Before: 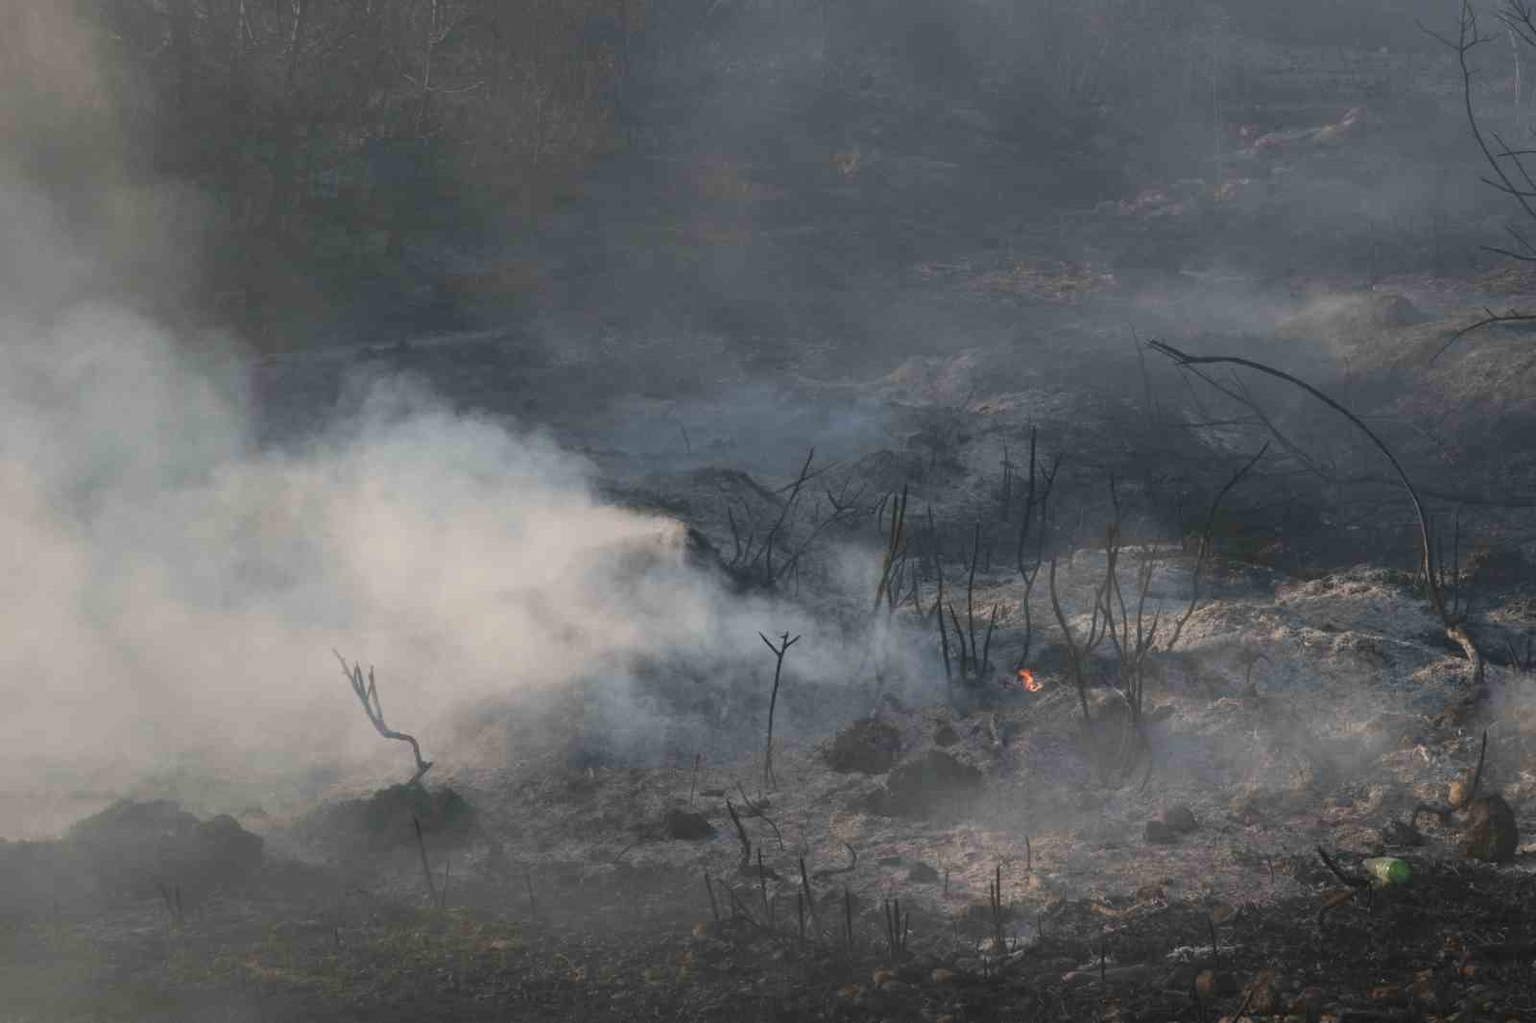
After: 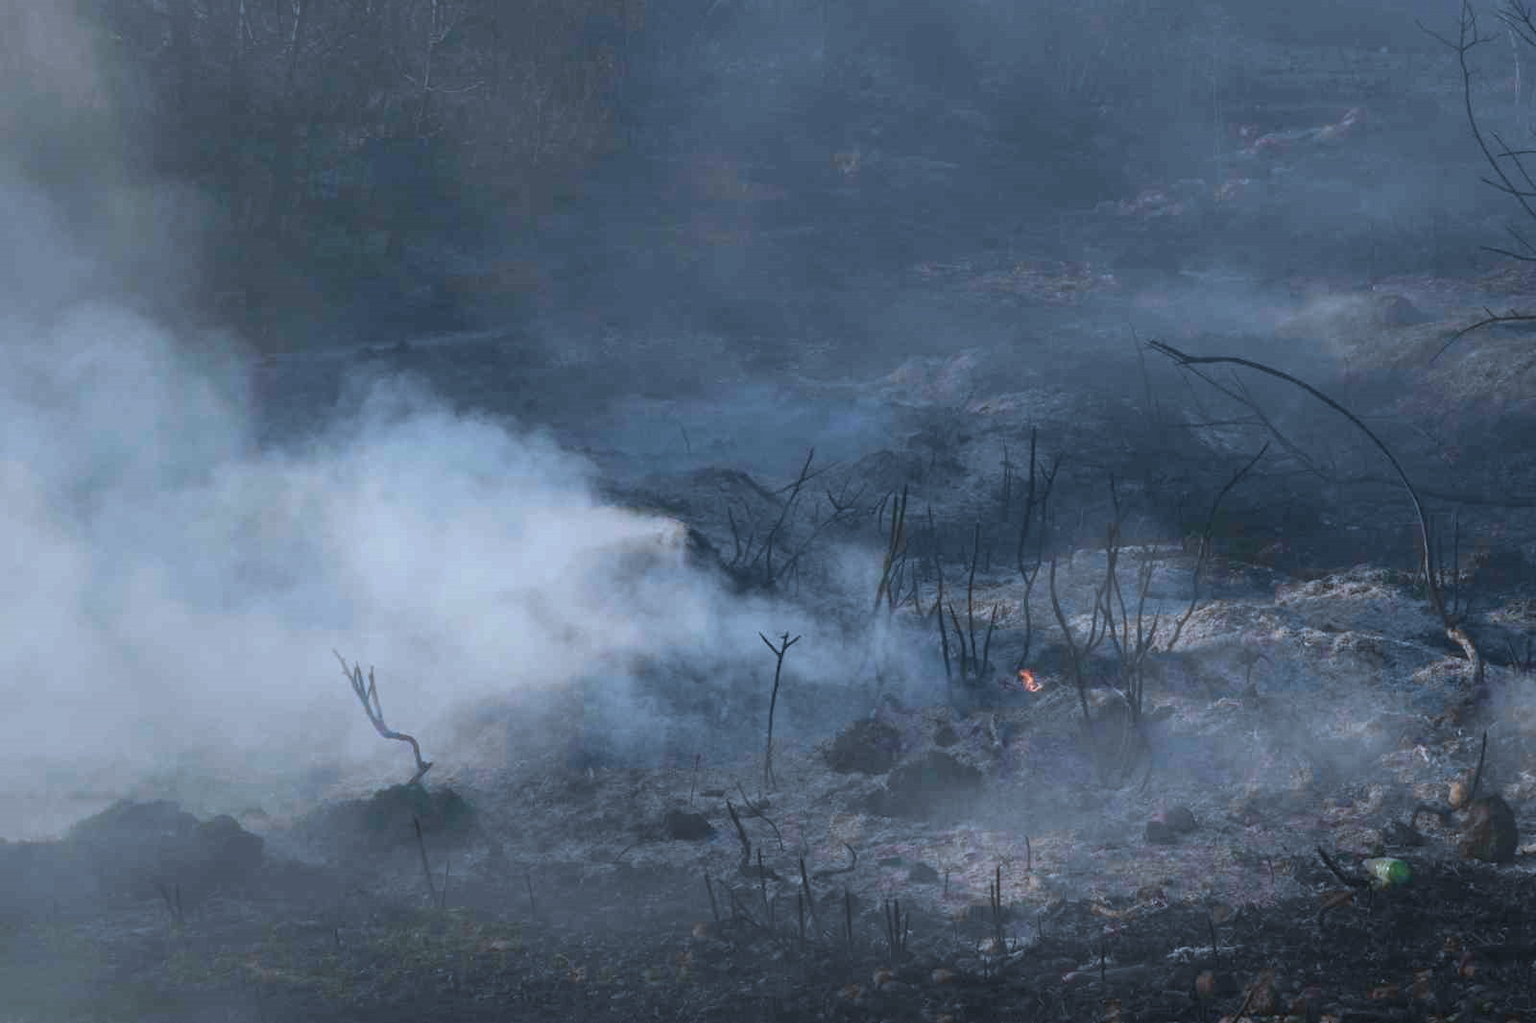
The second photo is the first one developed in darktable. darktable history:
color calibration: illuminant custom, x 0.389, y 0.387, temperature 3841.16 K
